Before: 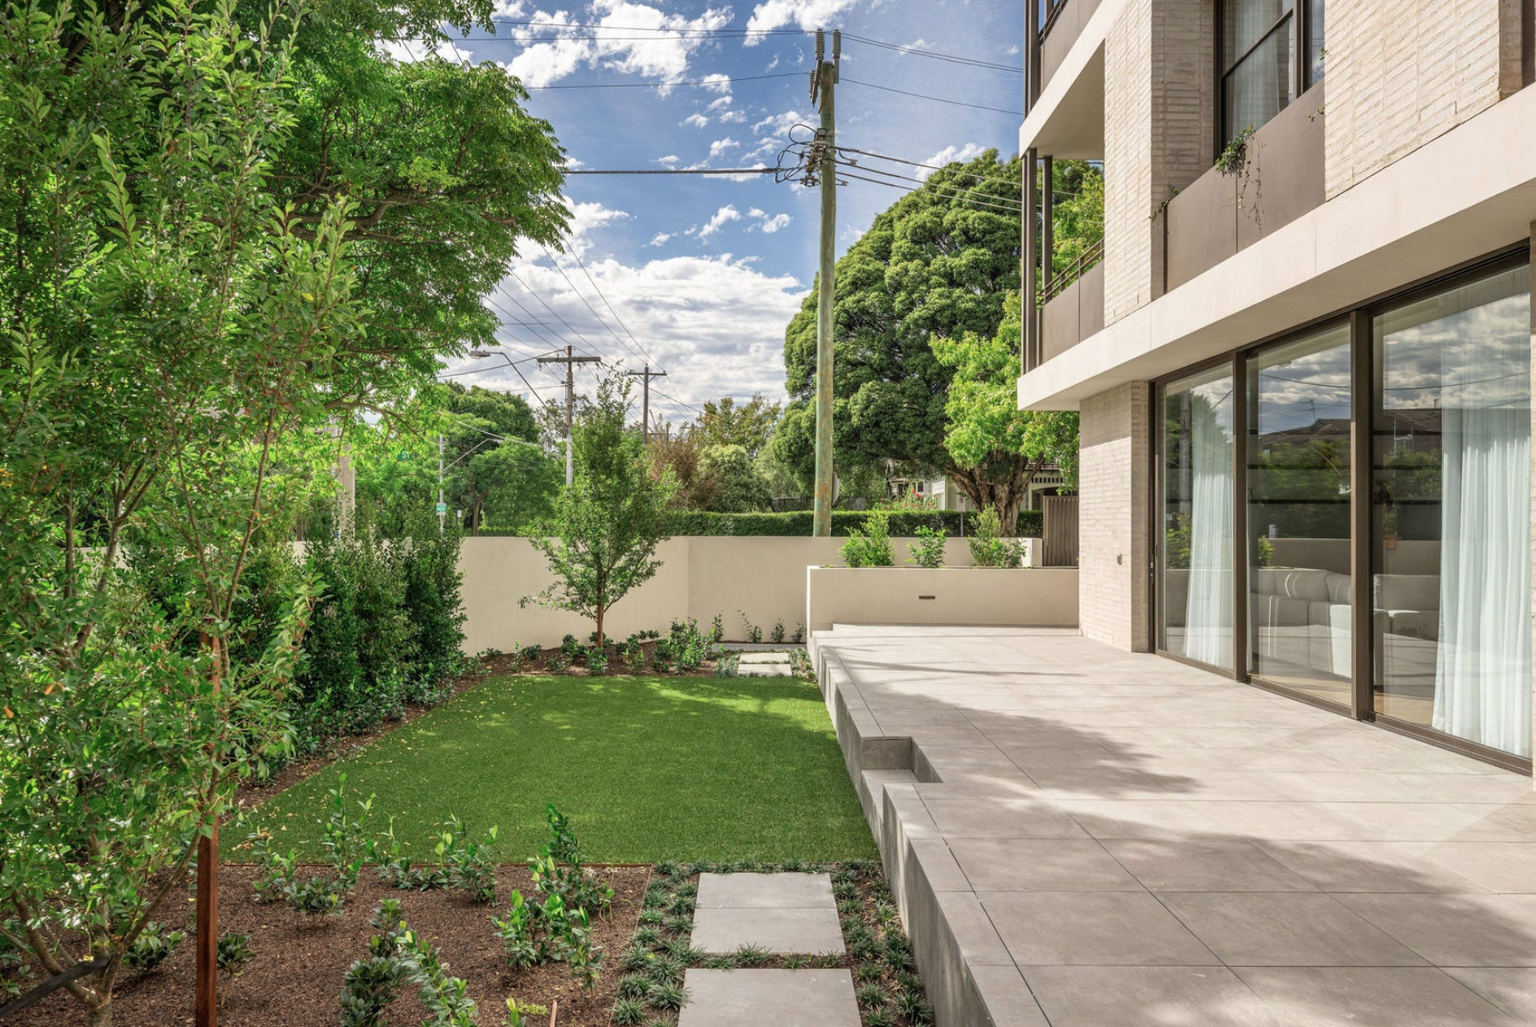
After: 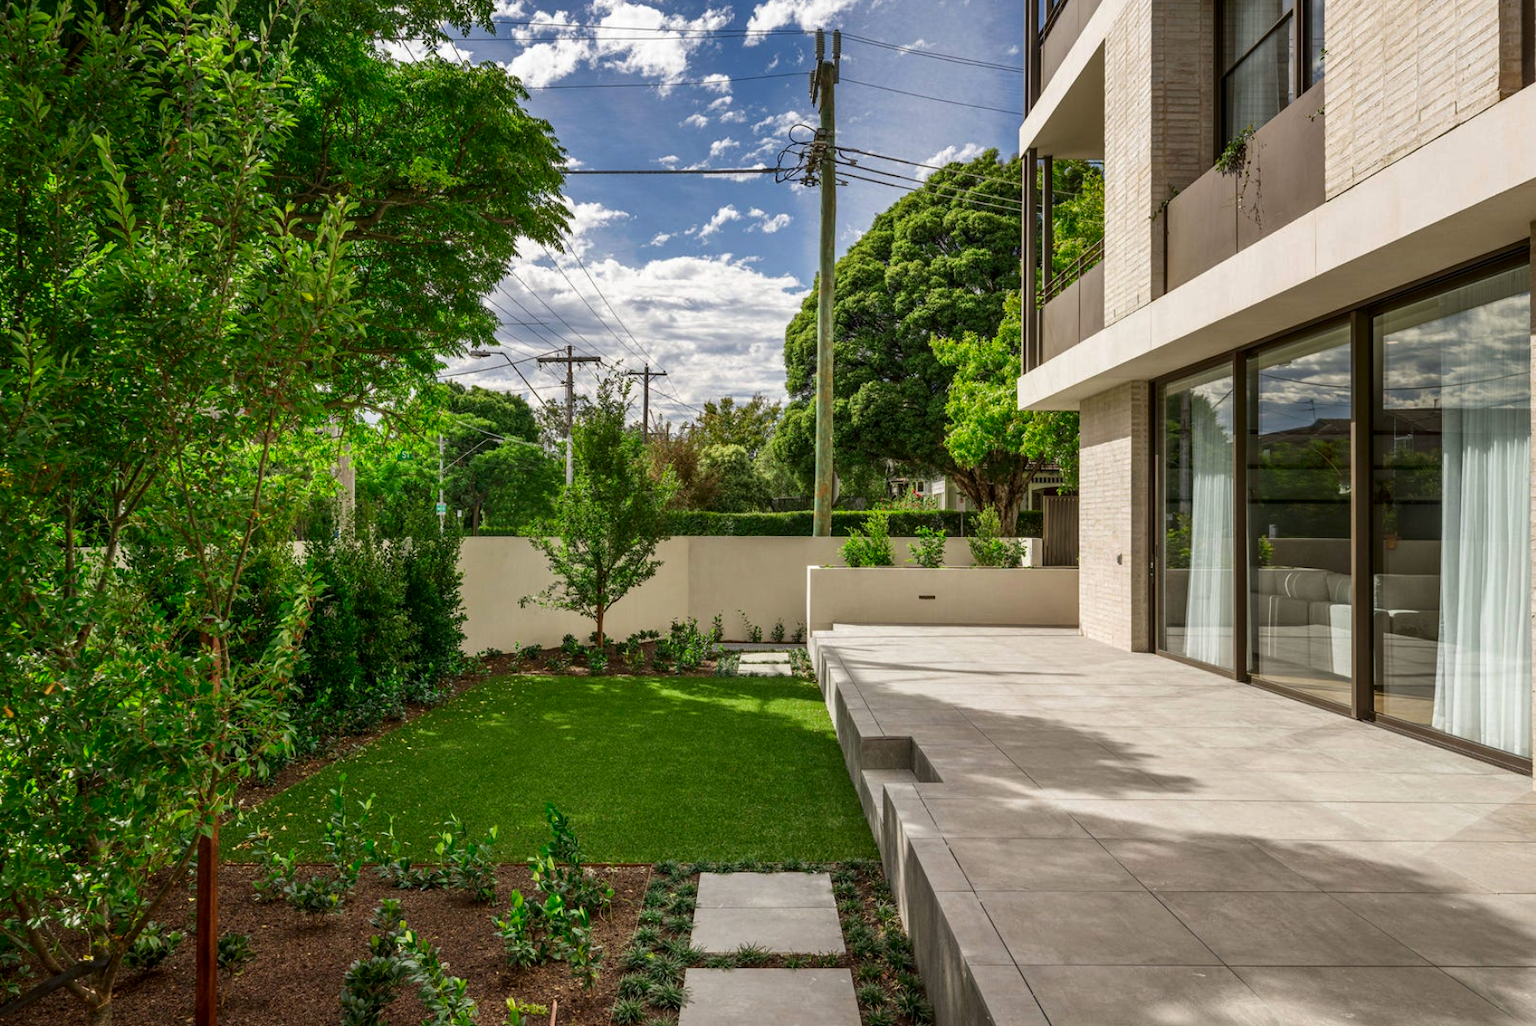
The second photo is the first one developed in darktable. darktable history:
contrast brightness saturation: brightness -0.2, saturation 0.079
